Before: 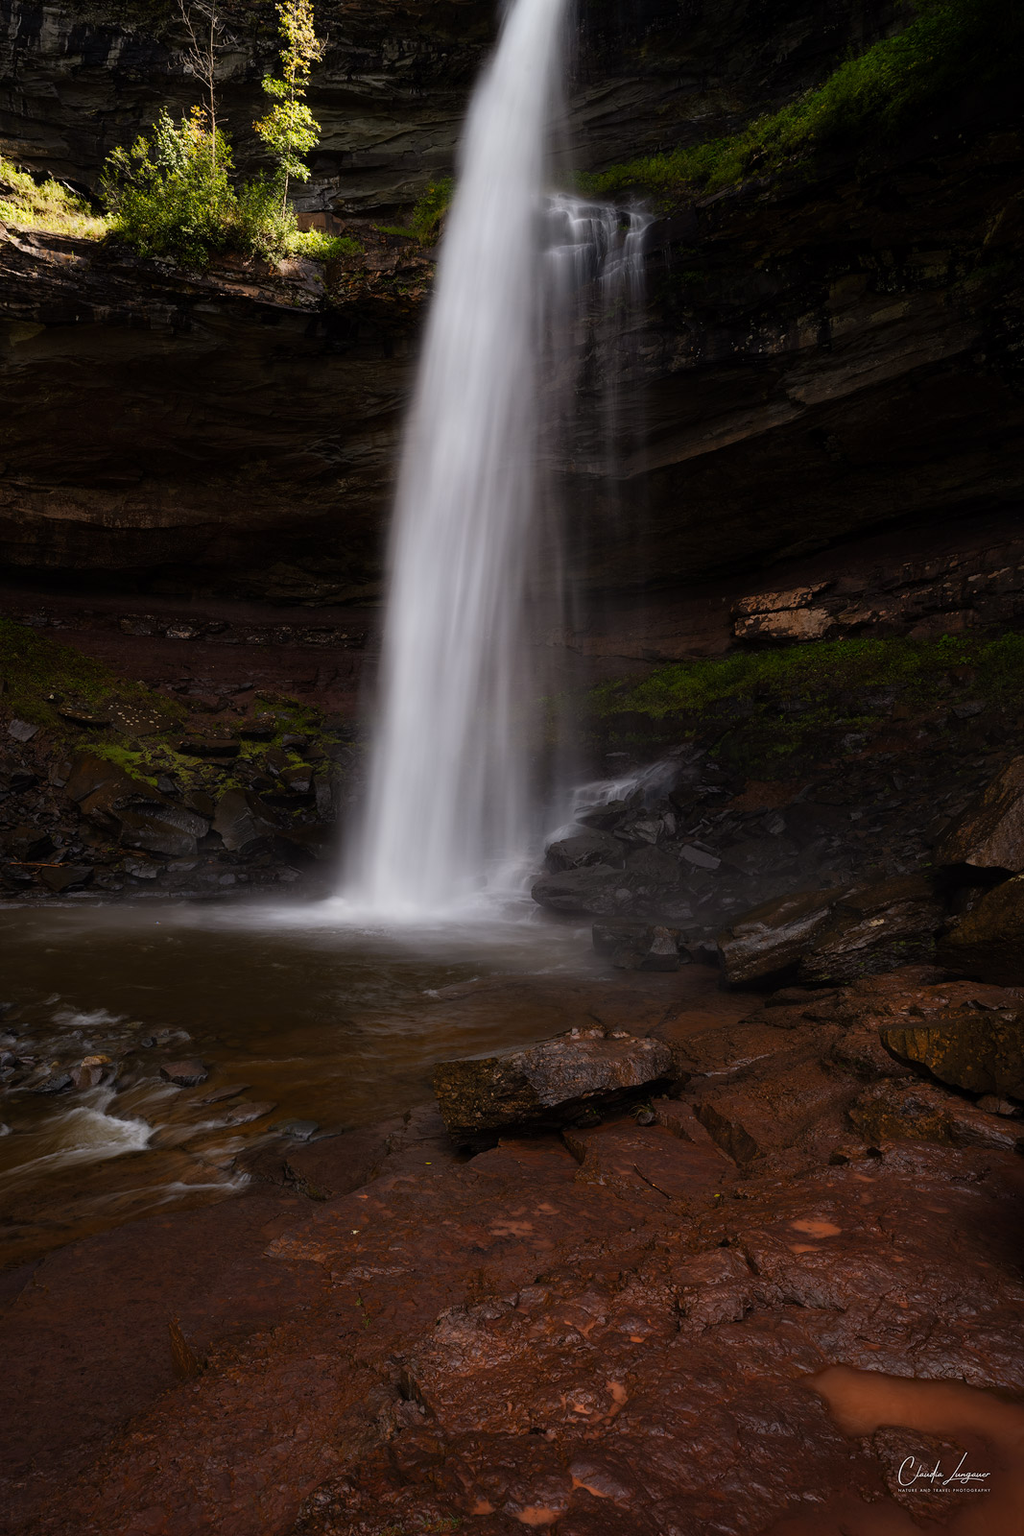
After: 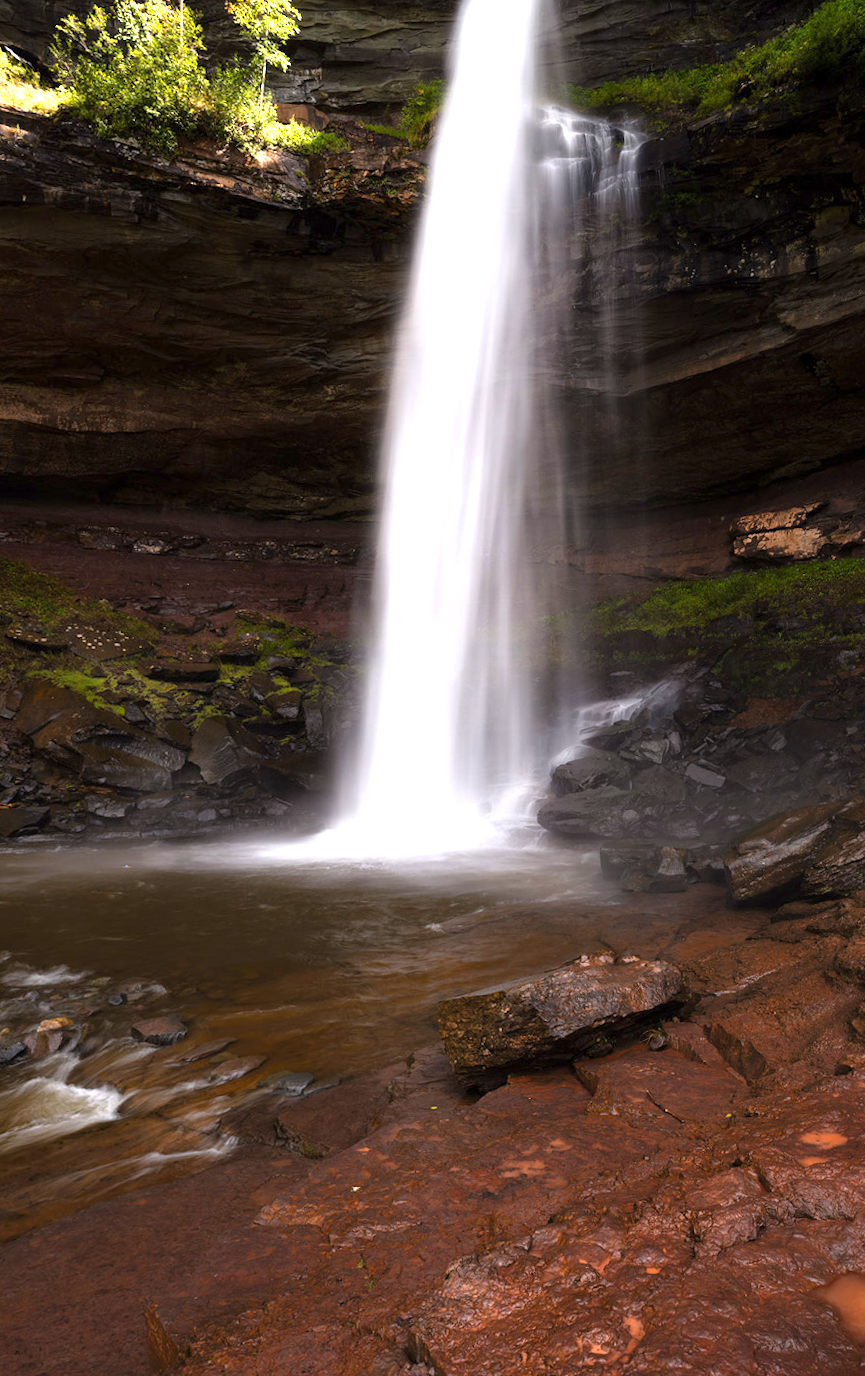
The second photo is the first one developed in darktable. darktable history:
rotate and perspective: rotation -0.013°, lens shift (vertical) -0.027, lens shift (horizontal) 0.178, crop left 0.016, crop right 0.989, crop top 0.082, crop bottom 0.918
crop and rotate: angle 1°, left 4.281%, top 0.642%, right 11.383%, bottom 2.486%
exposure: exposure 1.5 EV, compensate highlight preservation false
